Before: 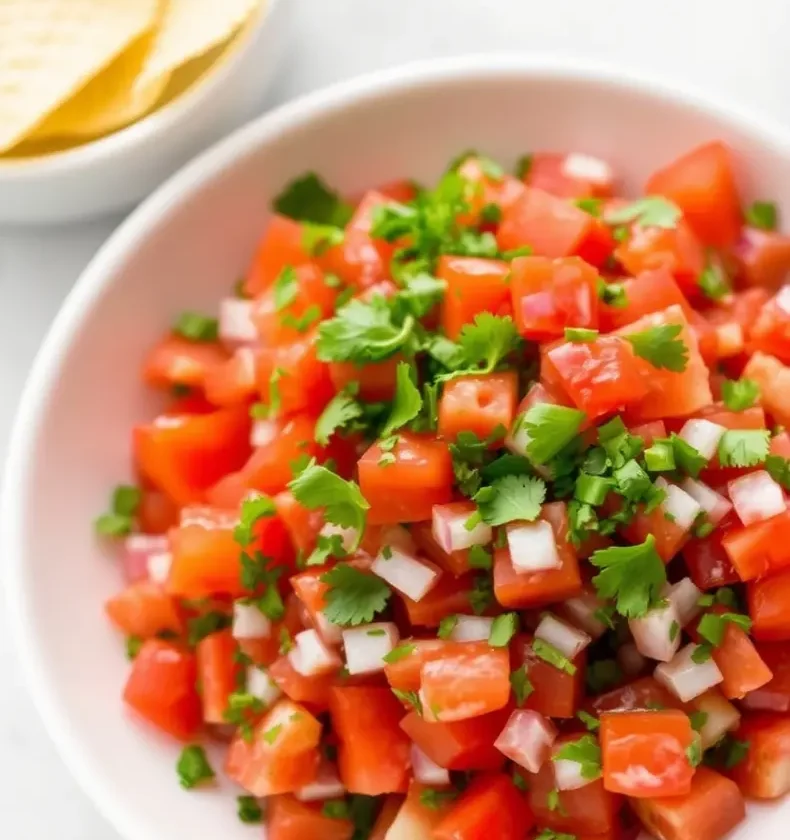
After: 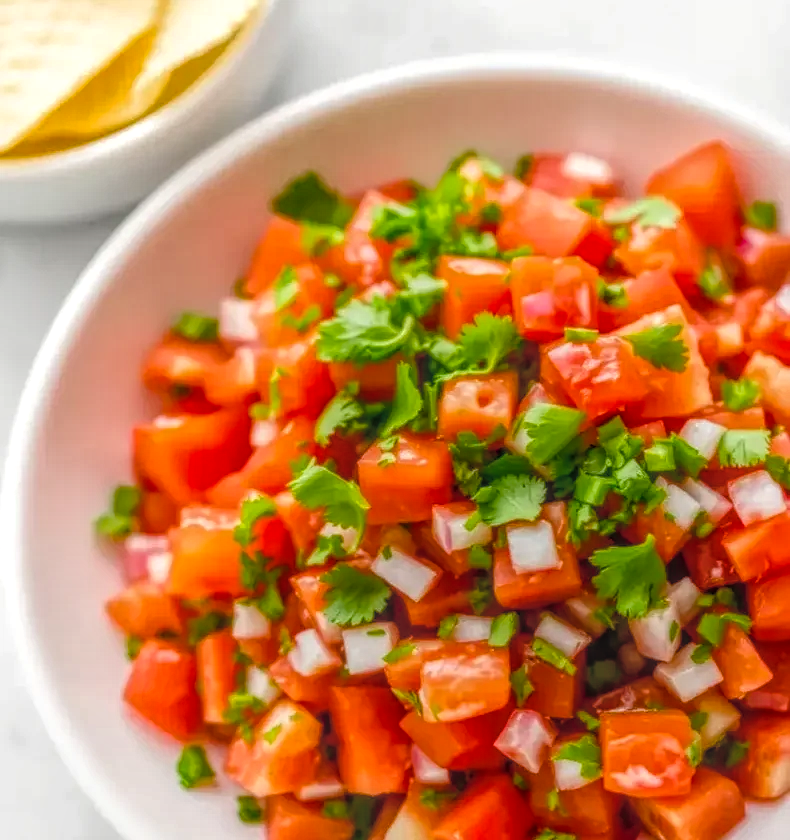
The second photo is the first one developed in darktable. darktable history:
color balance rgb: perceptual saturation grading › global saturation 27.599%, perceptual saturation grading › highlights -25.671%, perceptual saturation grading › shadows 26.008%, global vibrance 20%
local contrast: highlights 20%, shadows 25%, detail 201%, midtone range 0.2
